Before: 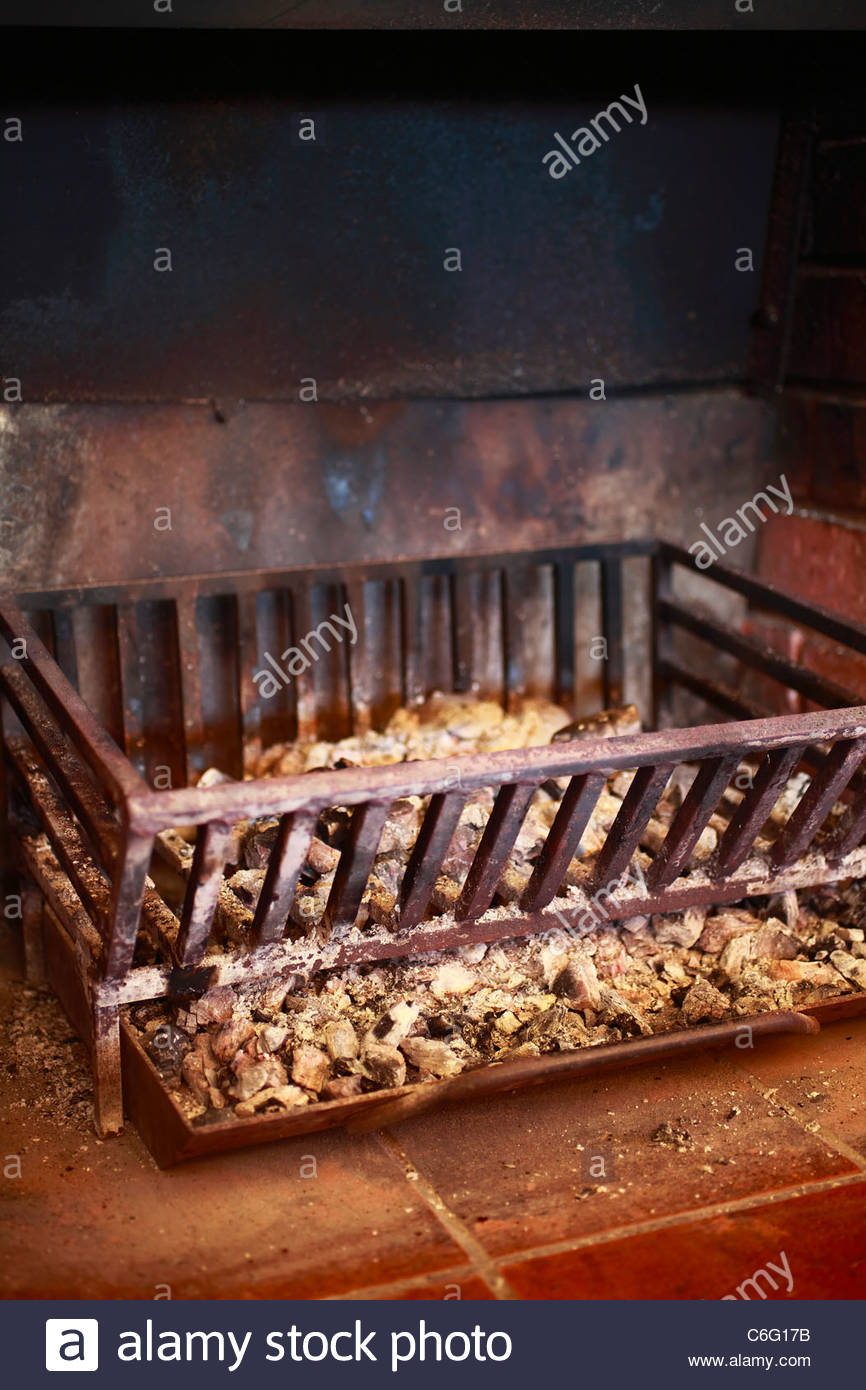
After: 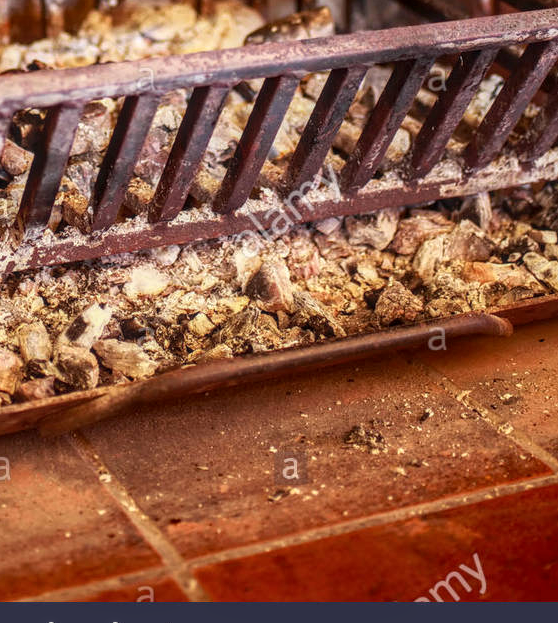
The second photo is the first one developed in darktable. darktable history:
crop and rotate: left 35.509%, top 50.238%, bottom 4.934%
local contrast: highlights 0%, shadows 0%, detail 133%
